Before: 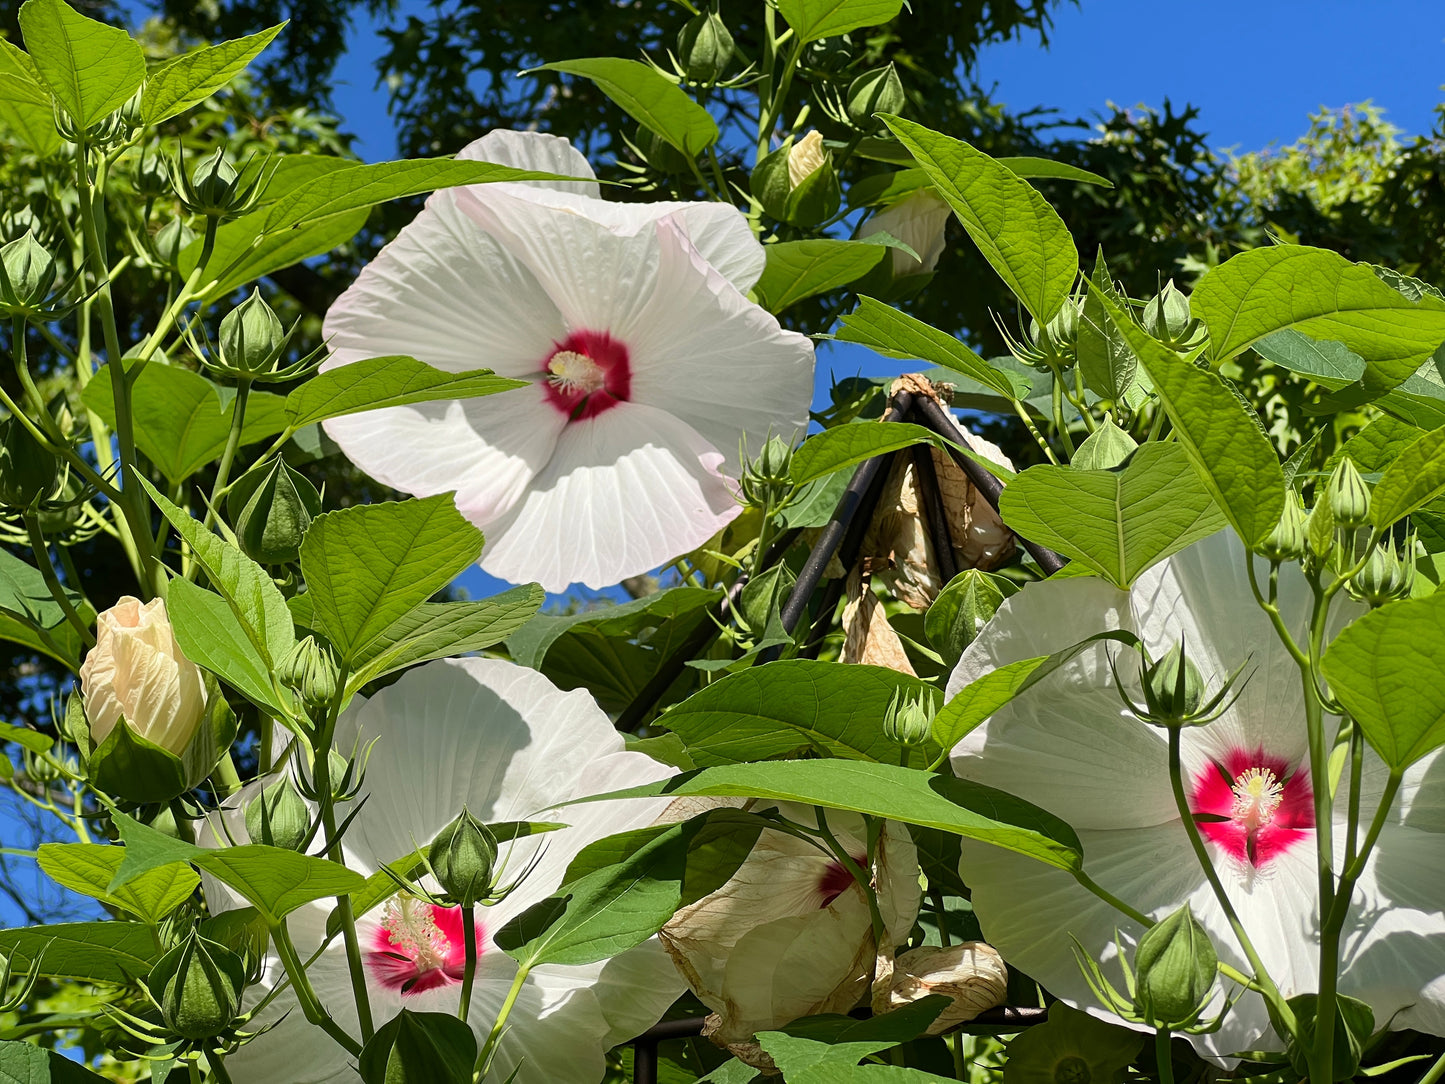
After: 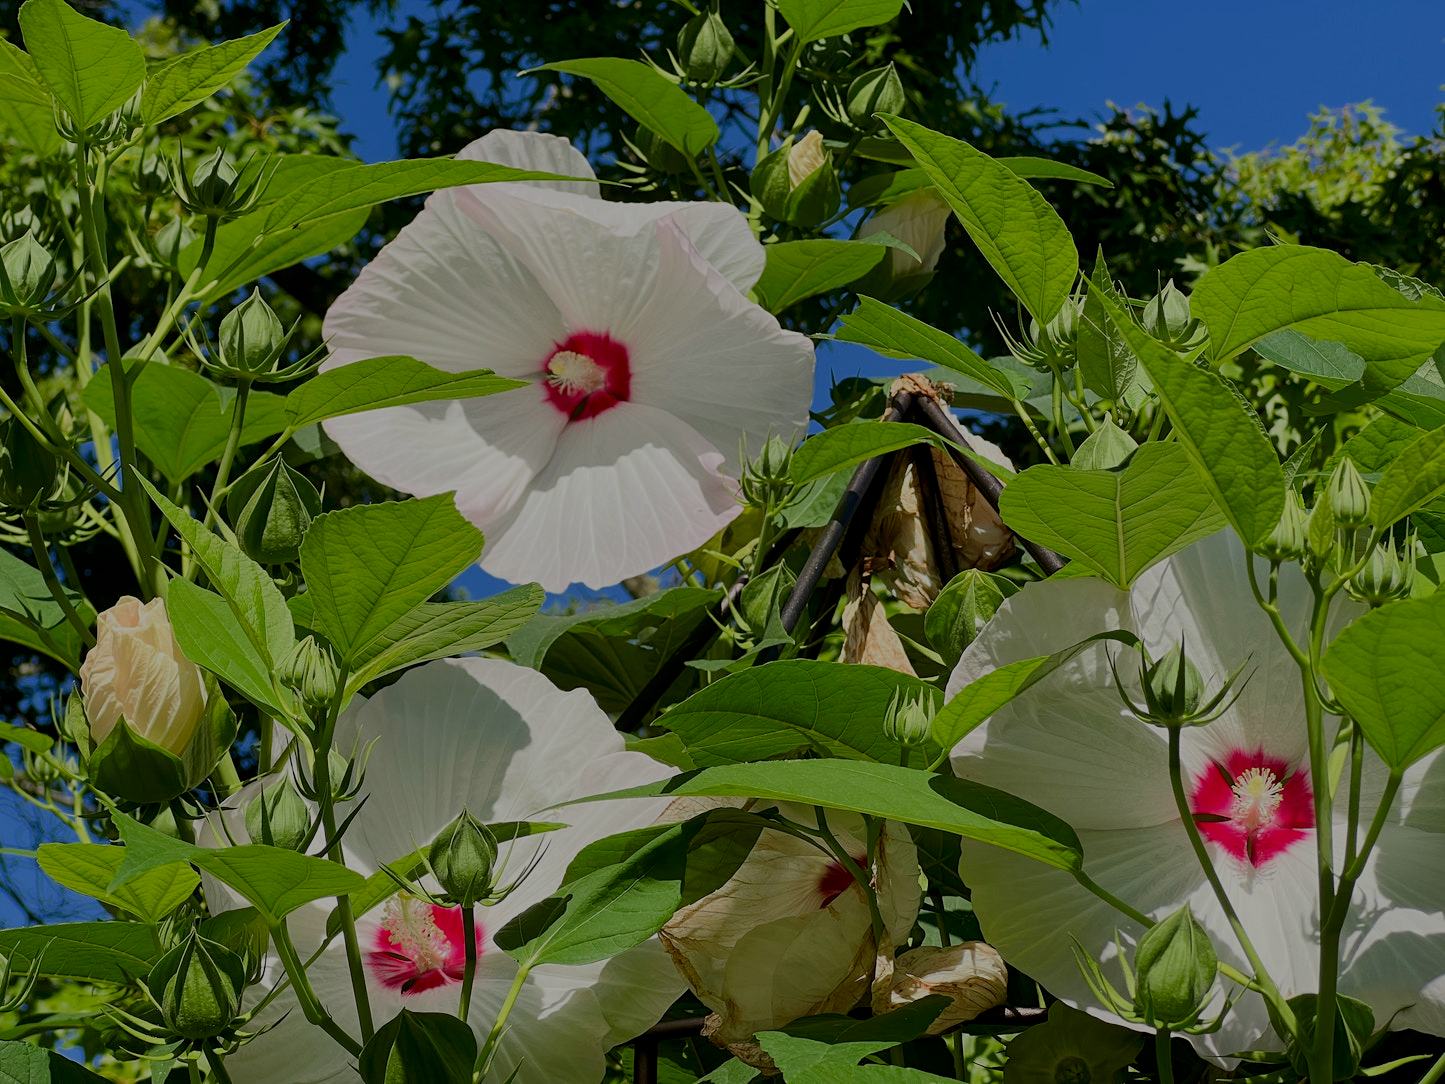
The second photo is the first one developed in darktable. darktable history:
contrast brightness saturation: contrast 0.07, brightness -0.148, saturation 0.108
filmic rgb: middle gray luminance 2.67%, black relative exposure -10.01 EV, white relative exposure 6.98 EV, threshold 5.97 EV, dynamic range scaling 9.77%, target black luminance 0%, hardness 3.17, latitude 44.26%, contrast 0.669, highlights saturation mix 5.81%, shadows ↔ highlights balance 14.32%, enable highlight reconstruction true
